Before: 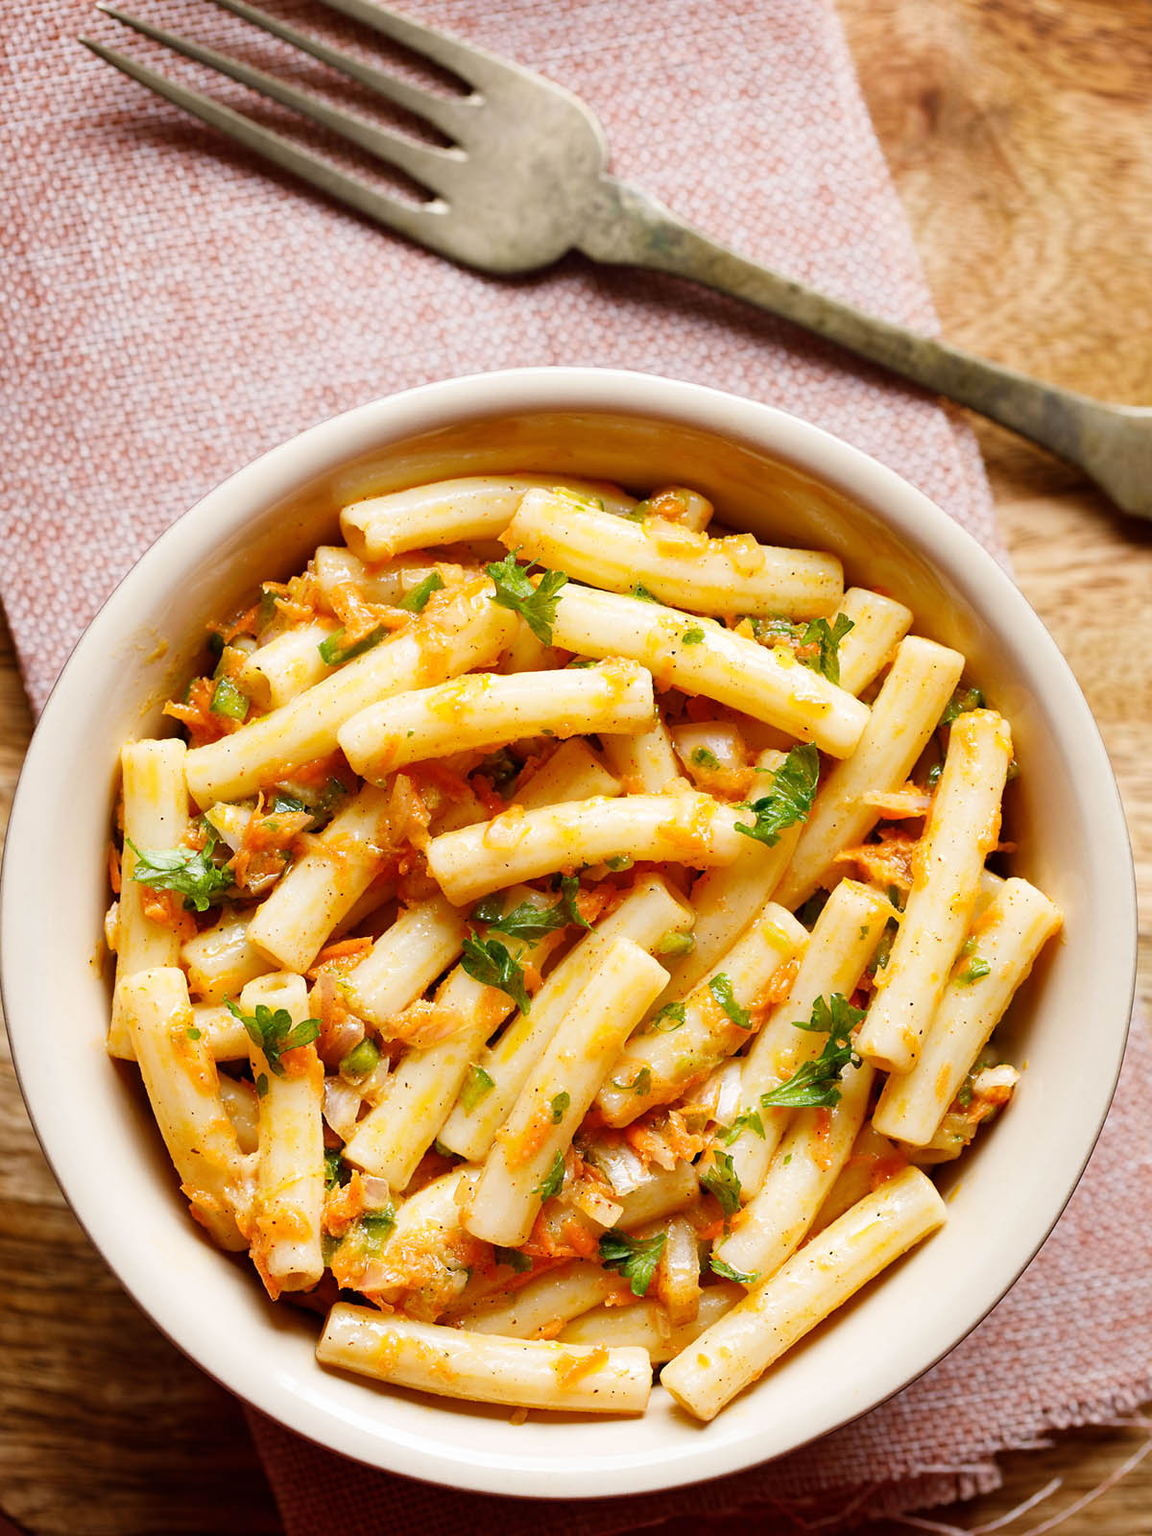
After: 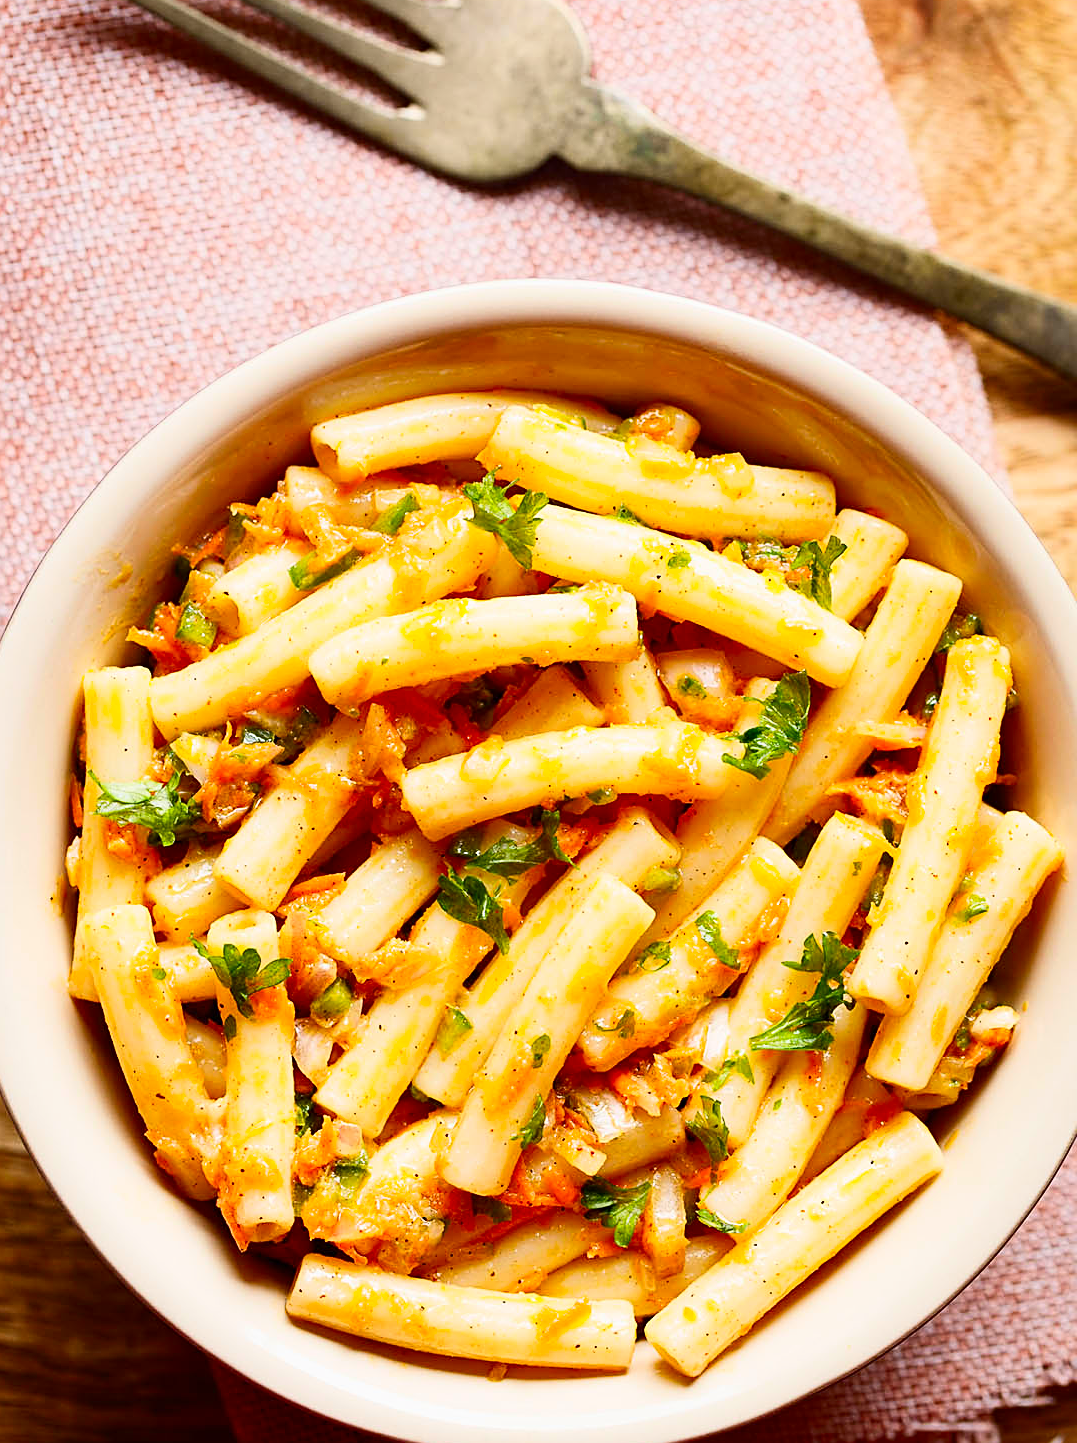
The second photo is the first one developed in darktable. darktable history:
sharpen: on, module defaults
exposure: exposure -0.115 EV, compensate highlight preservation false
contrast brightness saturation: contrast 0.235, brightness 0.105, saturation 0.288
crop: left 3.661%, top 6.442%, right 6.53%, bottom 3.309%
